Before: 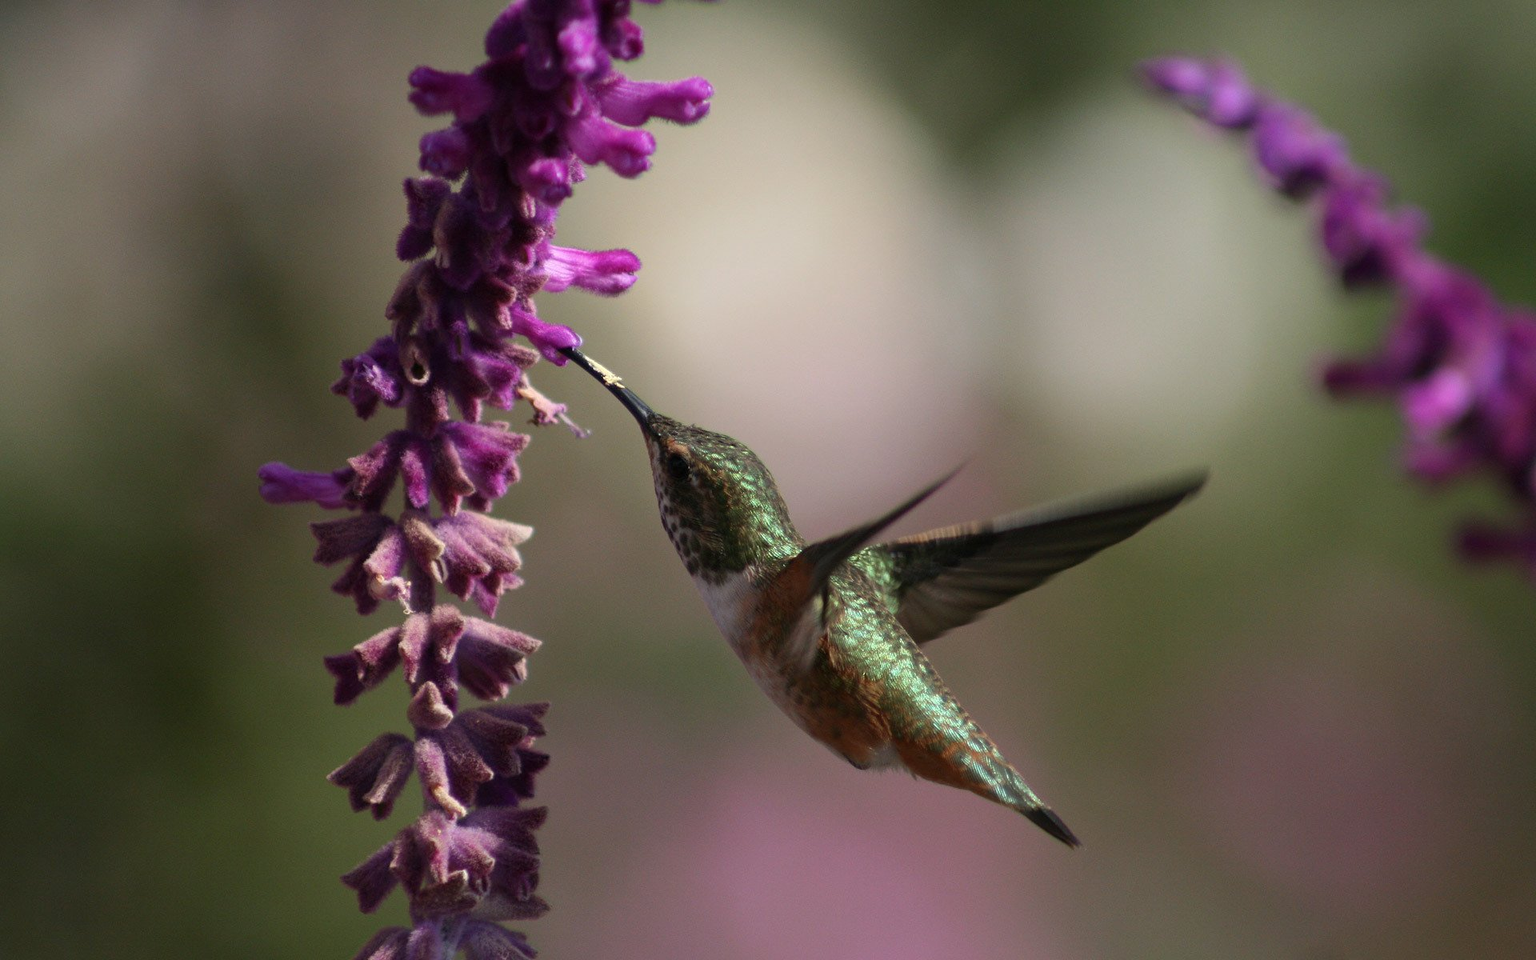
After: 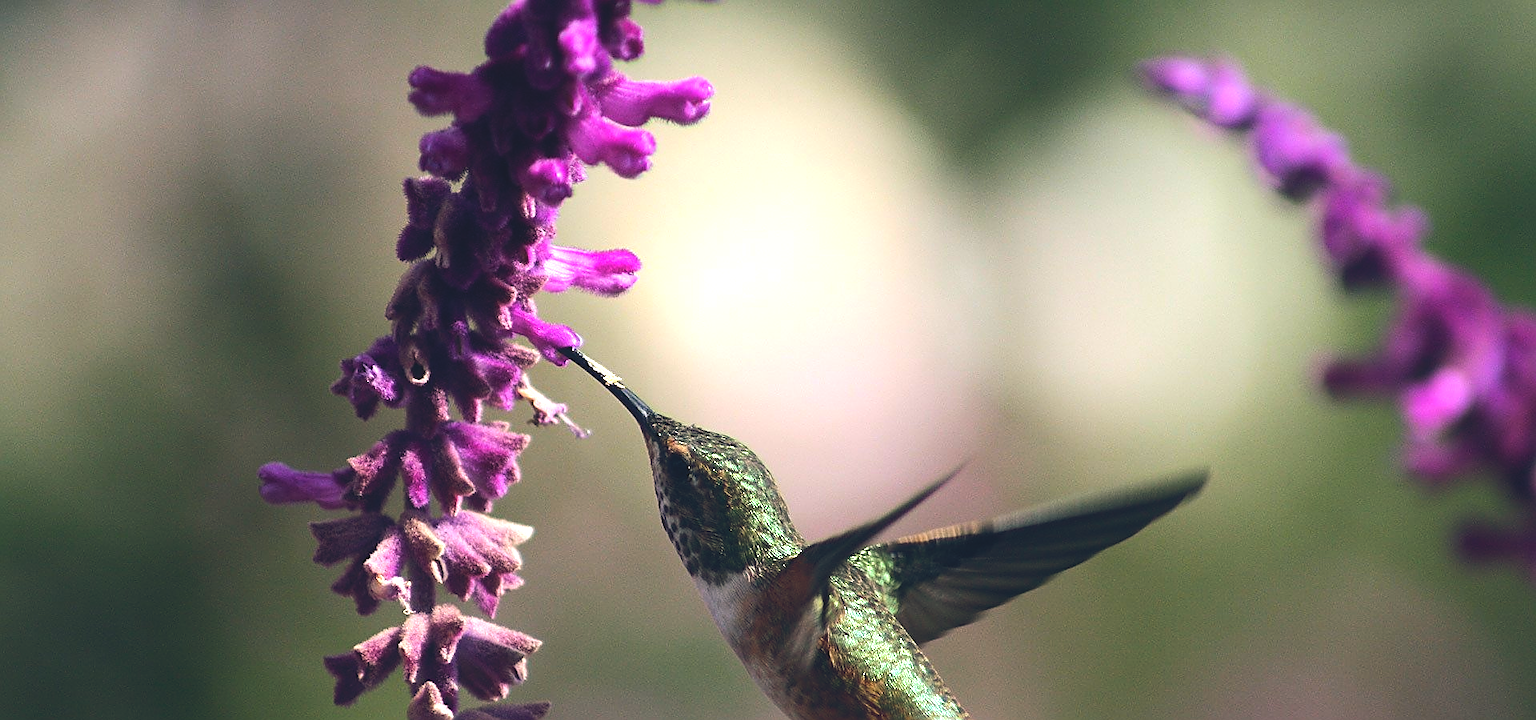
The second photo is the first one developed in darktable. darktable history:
contrast equalizer: y [[0.6 ×6], [0.55 ×6], [0 ×6], [0 ×6], [0 ×6]], mix -0.2
crop: bottom 24.986%
exposure: black level correction 0, exposure 0.4 EV, compensate highlight preservation false
contrast brightness saturation: contrast -0.149, brightness 0.048, saturation -0.131
sharpen: radius 1.423, amount 1.235, threshold 0.784
color balance rgb: shadows lift › chroma 2.646%, shadows lift › hue 188.63°, global offset › chroma 0.1%, global offset › hue 253.96°, perceptual saturation grading › global saturation 24.881%, global vibrance 20%
tone equalizer: -8 EV -1.09 EV, -7 EV -0.992 EV, -6 EV -0.893 EV, -5 EV -0.597 EV, -3 EV 0.563 EV, -2 EV 0.858 EV, -1 EV 0.986 EV, +0 EV 1.05 EV, edges refinement/feathering 500, mask exposure compensation -1.57 EV, preserve details no
